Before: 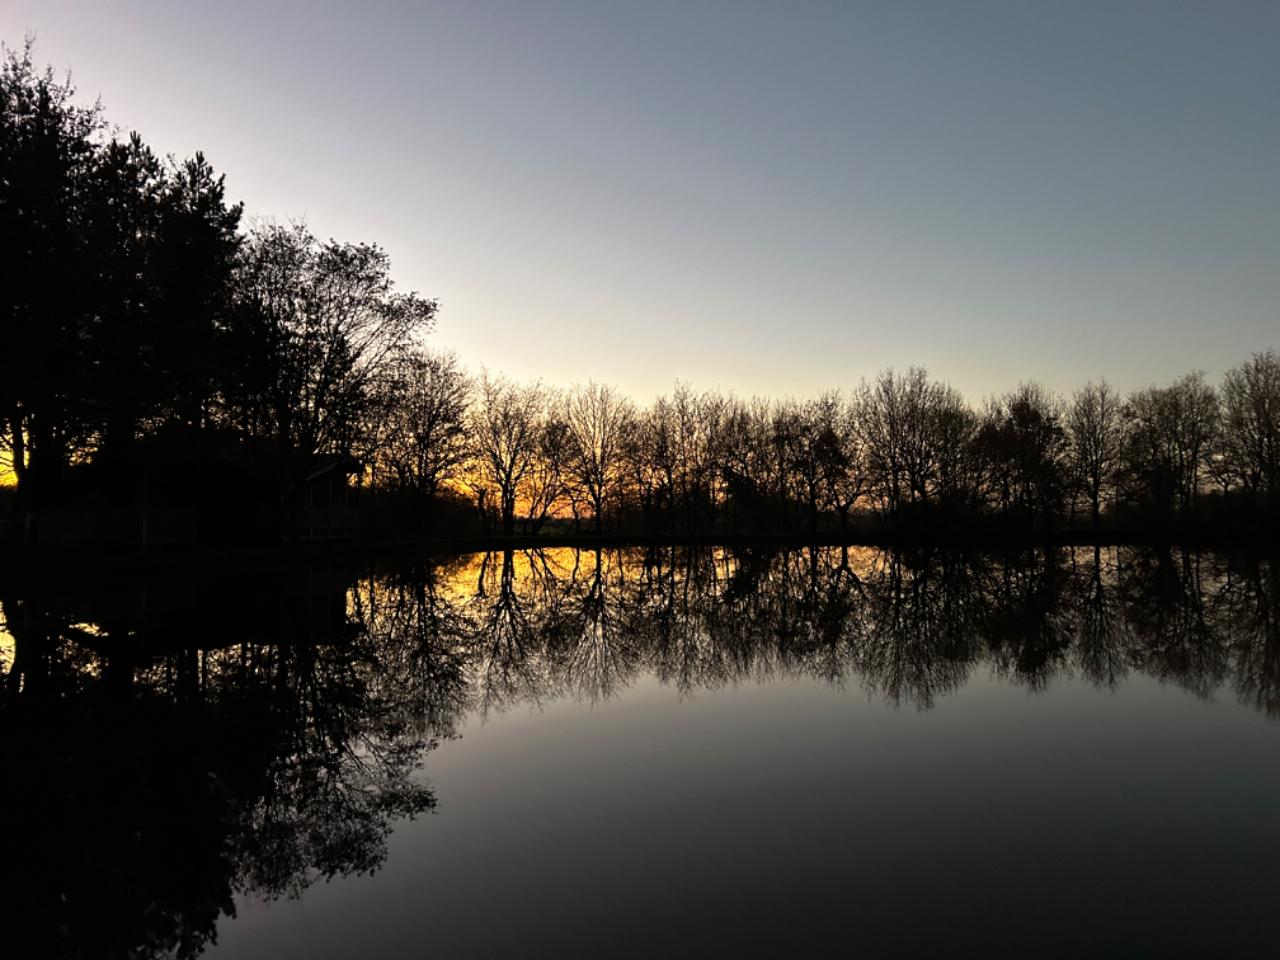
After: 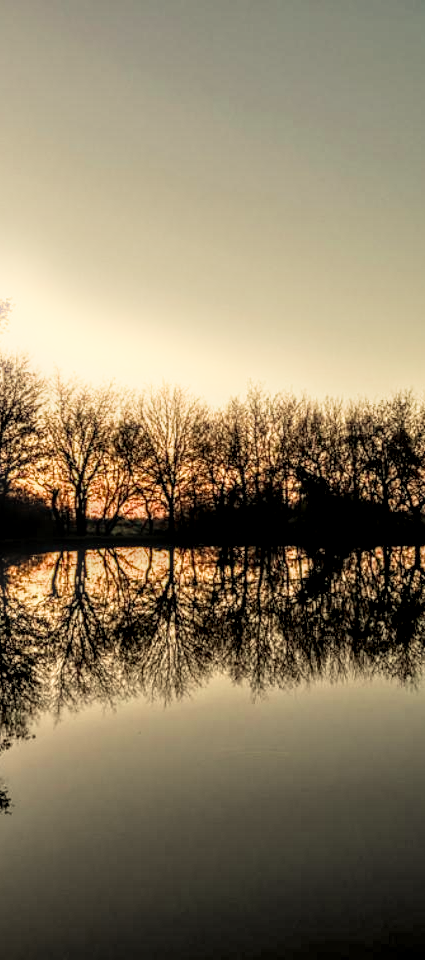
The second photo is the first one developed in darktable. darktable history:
crop: left 33.36%, right 33.36%
exposure: black level correction 0, exposure 0.5 EV, compensate highlight preservation false
local contrast: highlights 0%, shadows 0%, detail 182%
filmic rgb: black relative exposure -13 EV, threshold 3 EV, target white luminance 85%, hardness 6.3, latitude 42.11%, contrast 0.858, shadows ↔ highlights balance 8.63%, color science v4 (2020), enable highlight reconstruction true
bloom: size 5%, threshold 95%, strength 15%
white balance: red 1.08, blue 0.791
